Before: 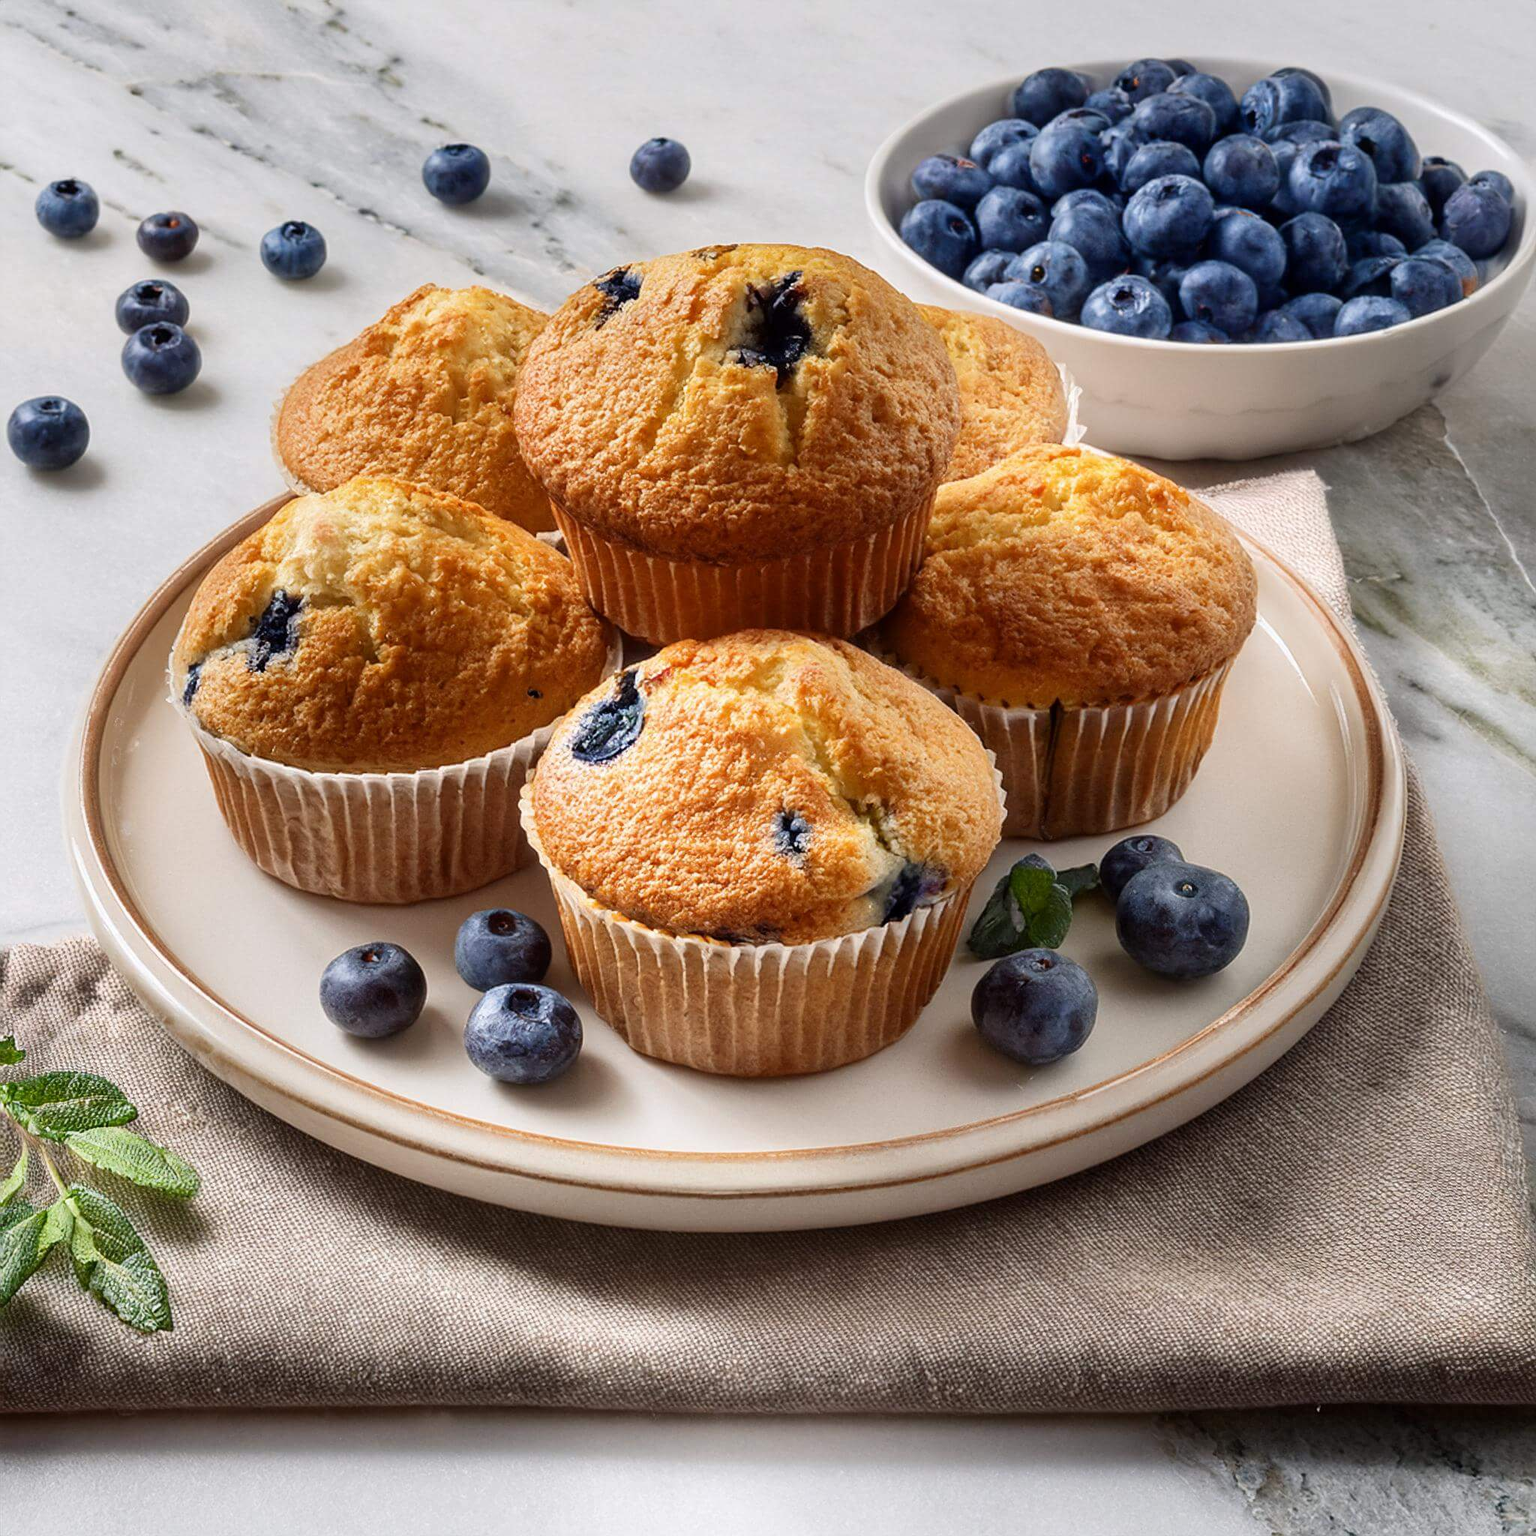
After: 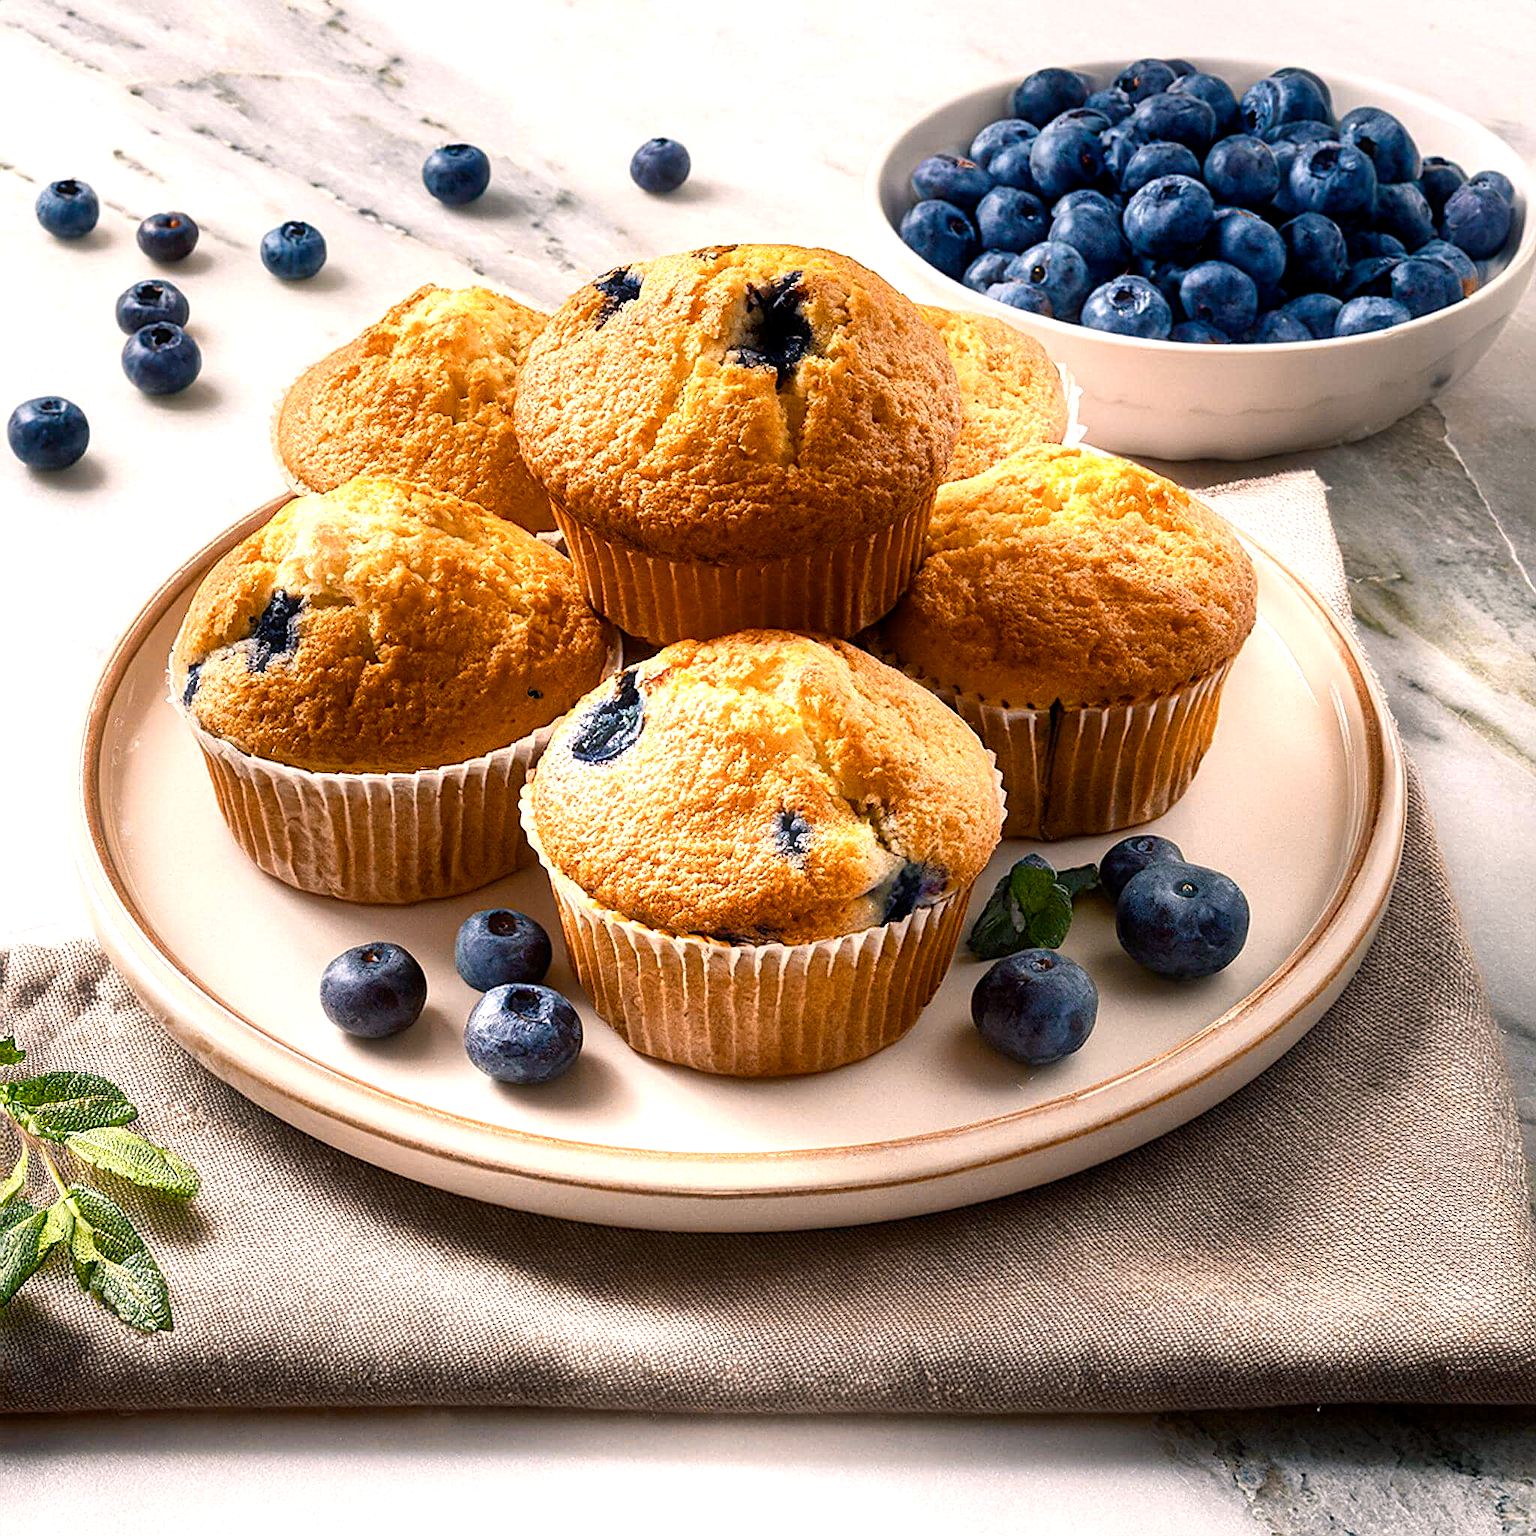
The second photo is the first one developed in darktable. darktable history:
contrast equalizer "soft": y [[0.5, 0.488, 0.462, 0.461, 0.491, 0.5], [0.5 ×6], [0.5 ×6], [0 ×6], [0 ×6]]
diffuse or sharpen "_builtin_sharpen demosaicing | AA filter": edge sensitivity 1, 1st order anisotropy 100%, 2nd order anisotropy 100%, 3rd order anisotropy 100%, 4th order anisotropy 100%, 1st order speed -25%, 2nd order speed -25%, 3rd order speed -25%, 4th order speed -25%
diffuse or sharpen "diffusion": radius span 100, 1st order speed 50%, 2nd order speed 50%, 3rd order speed 50%, 4th order speed 50% | blend: blend mode normal, opacity 10%; mask: uniform (no mask)
haze removal: strength -0.1, adaptive false
color equalizer "cinematic": saturation › orange 1.11, saturation › yellow 1.11, saturation › cyan 1.11, saturation › blue 1.17, hue › red 6.83, hue › orange -14.63, hue › yellow -10.73, hue › blue -10.73, brightness › red 1.16, brightness › orange 1.24, brightness › yellow 1.11, brightness › green 0.86, brightness › blue 0.801, brightness › lavender 1.04, brightness › magenta 0.983 | blend: blend mode normal, opacity 50%; mask: uniform (no mask)
color balance rgb "cinematic": shadows lift › chroma 2%, shadows lift › hue 185.64°, power › luminance 1.48%, highlights gain › chroma 3%, highlights gain › hue 54.51°, global offset › luminance -0.4%, perceptual saturation grading › highlights -18.47%, perceptual saturation grading › mid-tones 6.62%, perceptual saturation grading › shadows 28.22%, perceptual brilliance grading › highlights 15.68%, perceptual brilliance grading › shadows -14.29%, global vibrance 25.96%, contrast 6.45%
